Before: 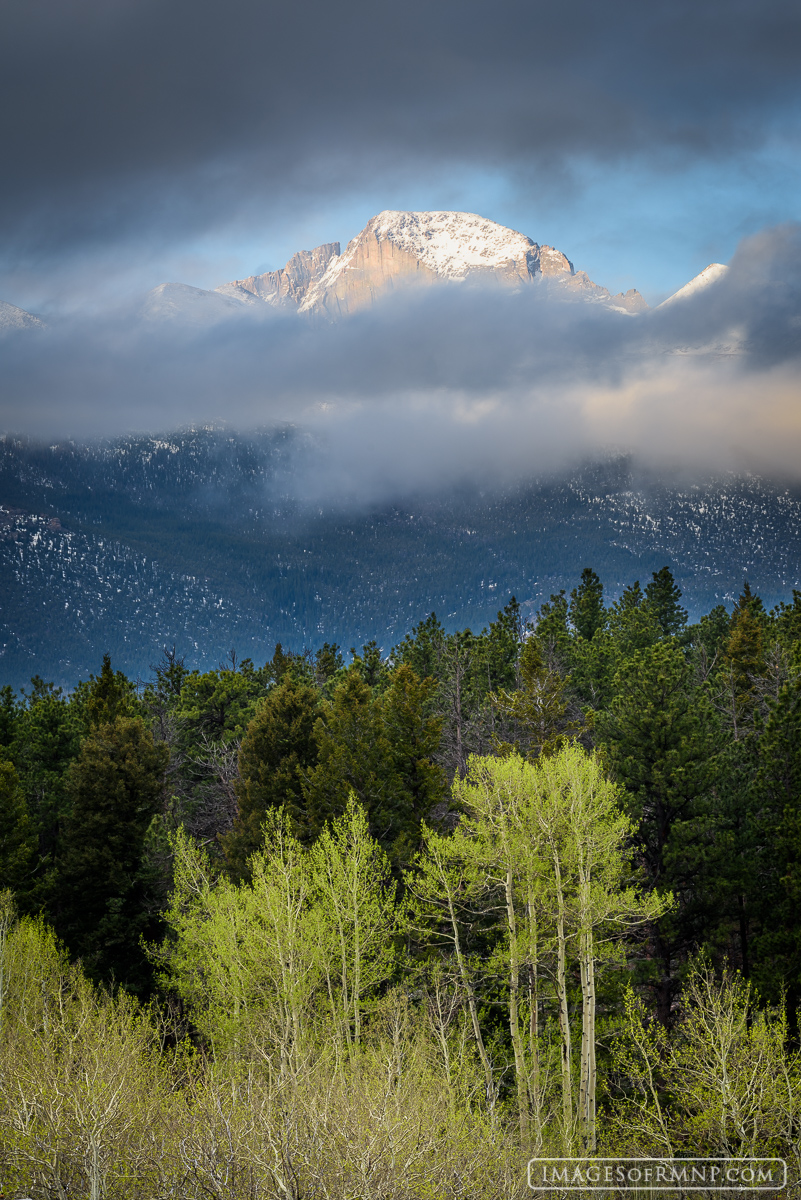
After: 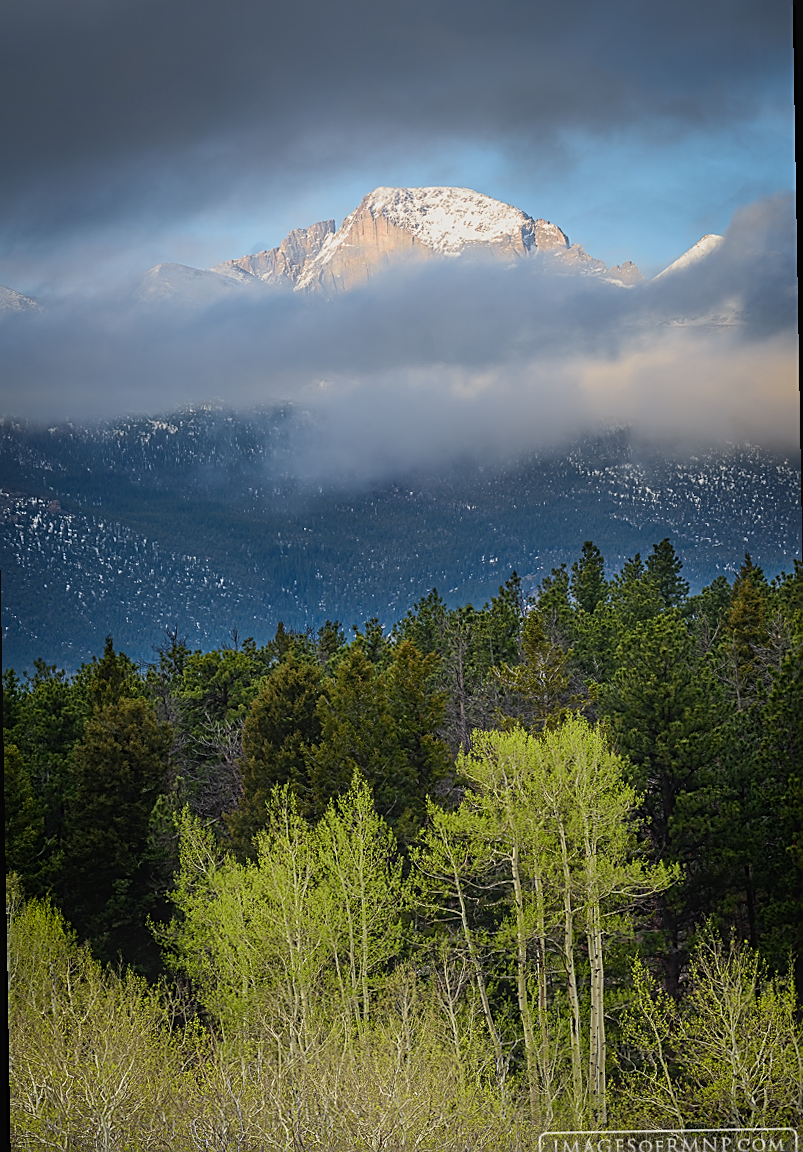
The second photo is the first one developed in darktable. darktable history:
rotate and perspective: rotation -1°, crop left 0.011, crop right 0.989, crop top 0.025, crop bottom 0.975
contrast equalizer: y [[0.439, 0.44, 0.442, 0.457, 0.493, 0.498], [0.5 ×6], [0.5 ×6], [0 ×6], [0 ×6]], mix 0.76
sharpen: on, module defaults
